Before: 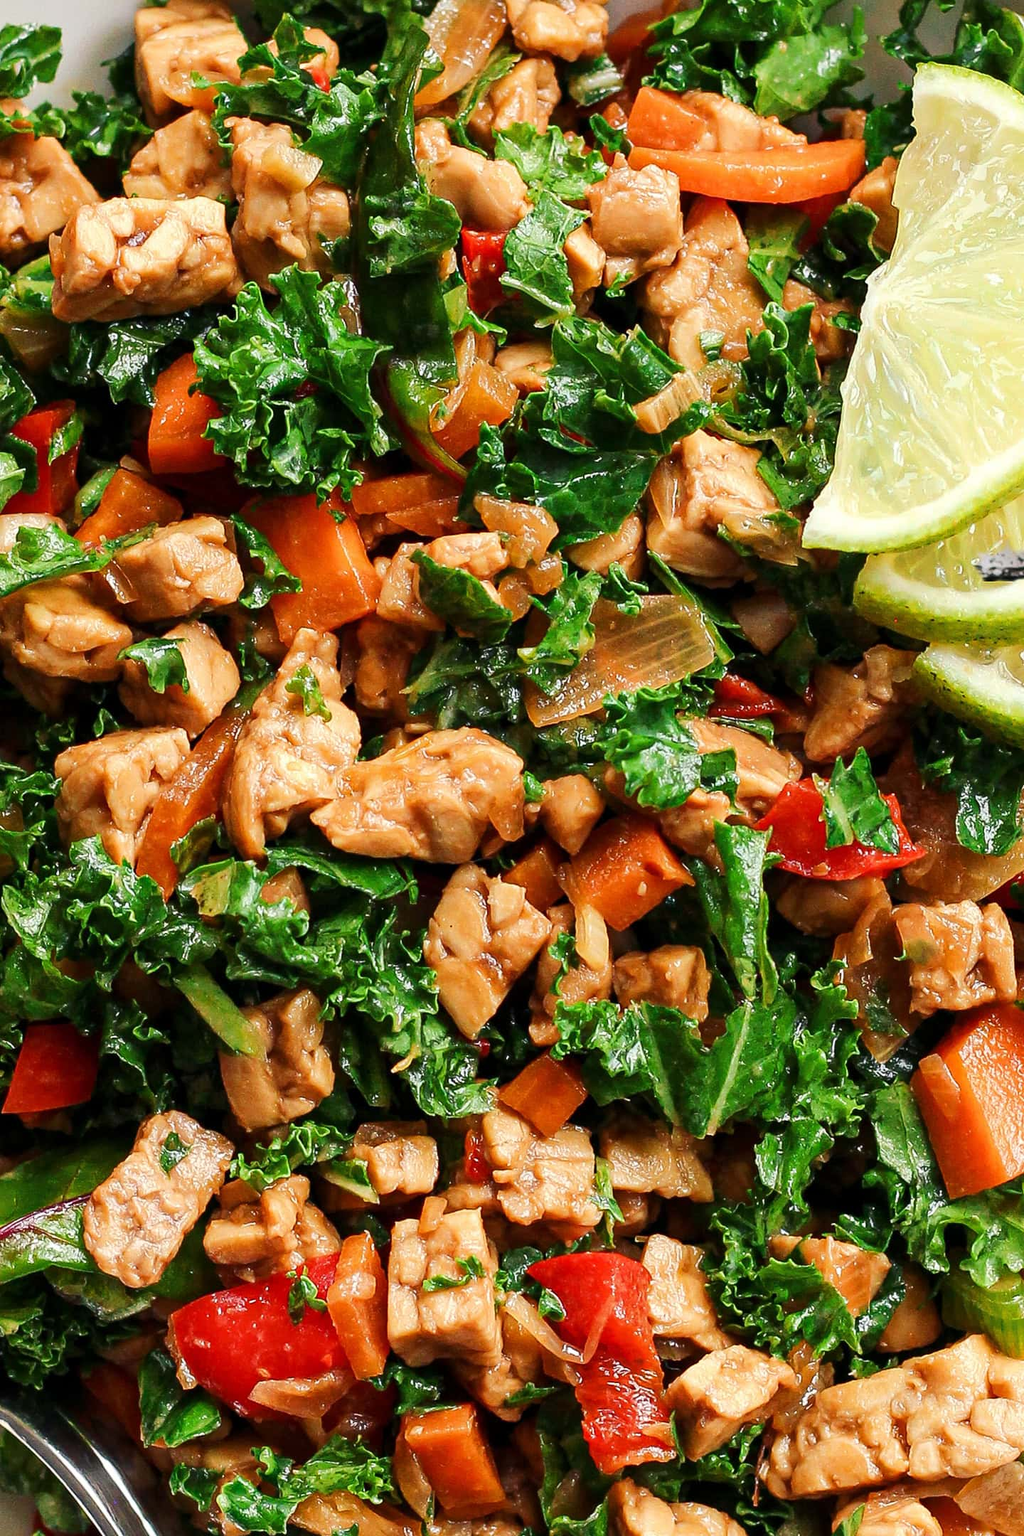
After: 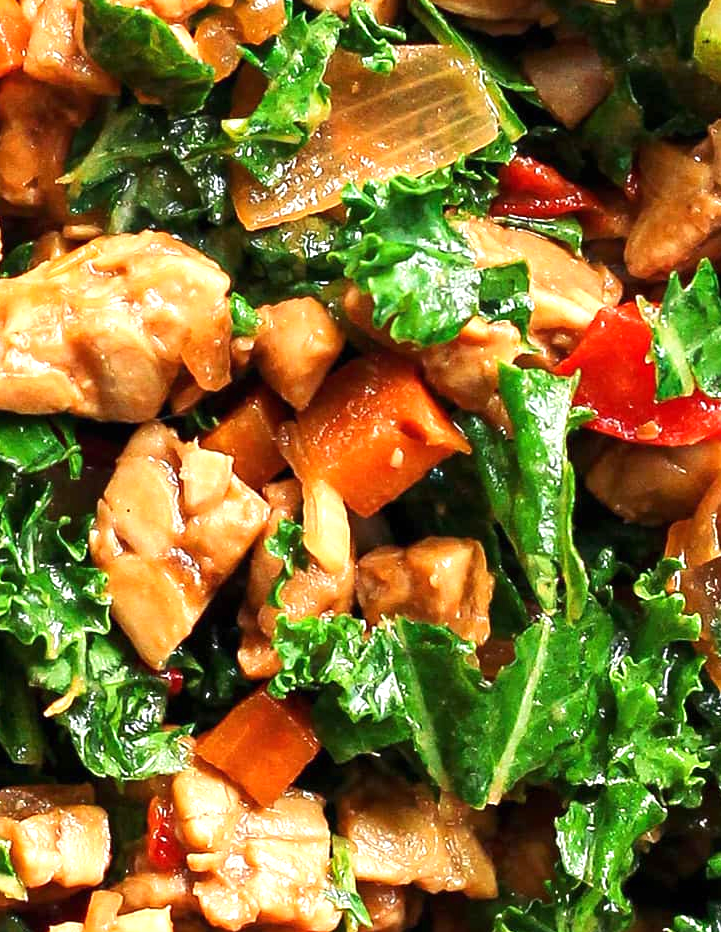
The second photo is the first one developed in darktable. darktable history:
exposure: black level correction 0, exposure 0.694 EV, compensate highlight preservation false
crop: left 35.174%, top 36.704%, right 14.733%, bottom 20.105%
